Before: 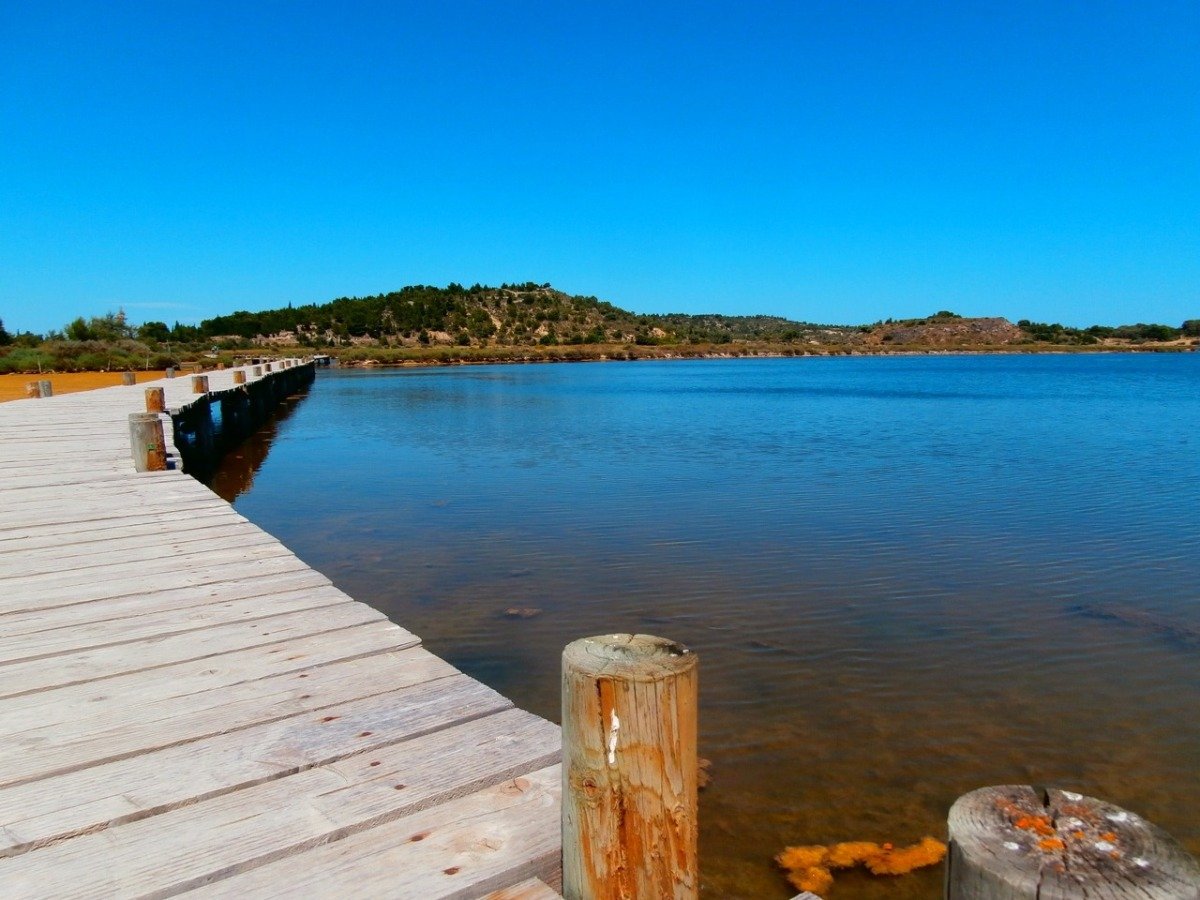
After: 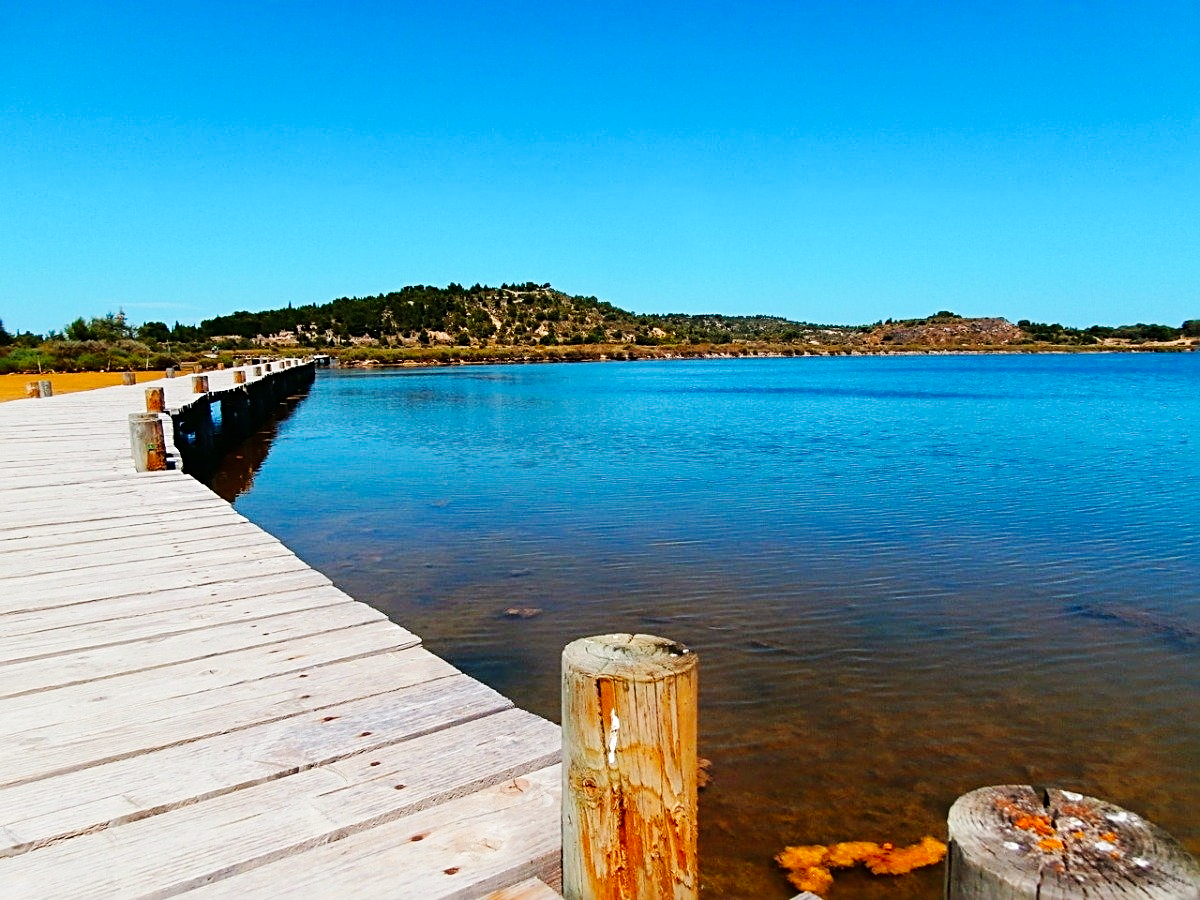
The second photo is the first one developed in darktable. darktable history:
sharpen: radius 2.584, amount 0.688
base curve: curves: ch0 [(0, 0) (0.032, 0.025) (0.121, 0.166) (0.206, 0.329) (0.605, 0.79) (1, 1)], preserve colors none
